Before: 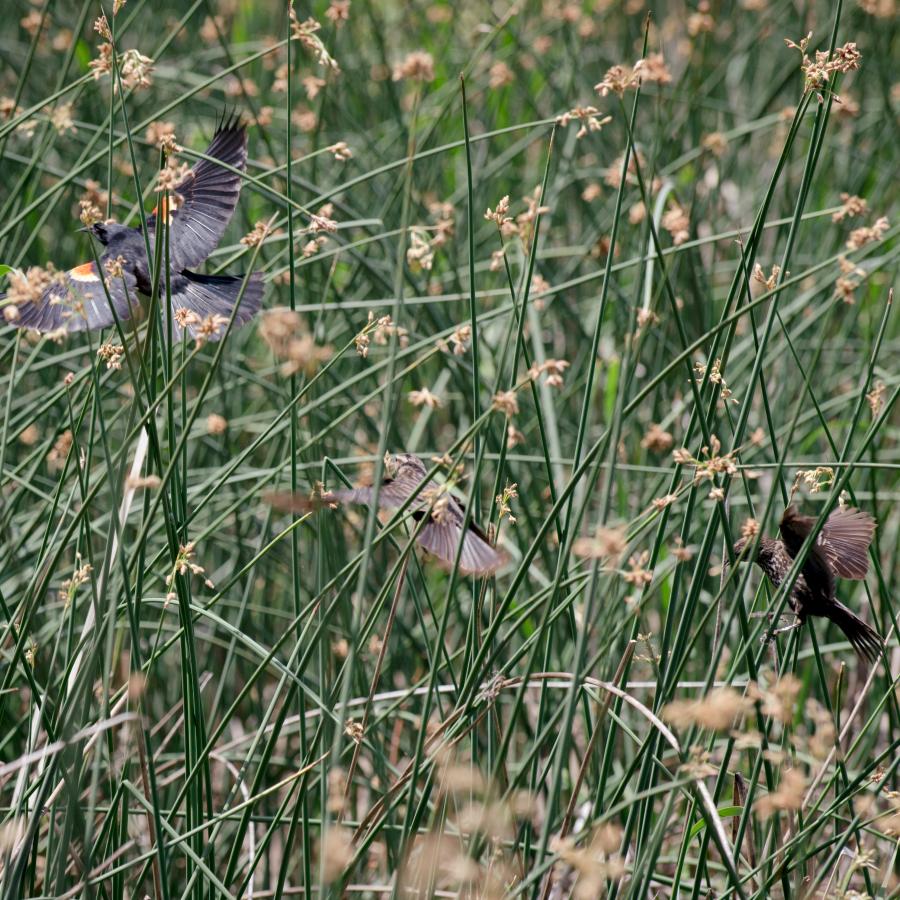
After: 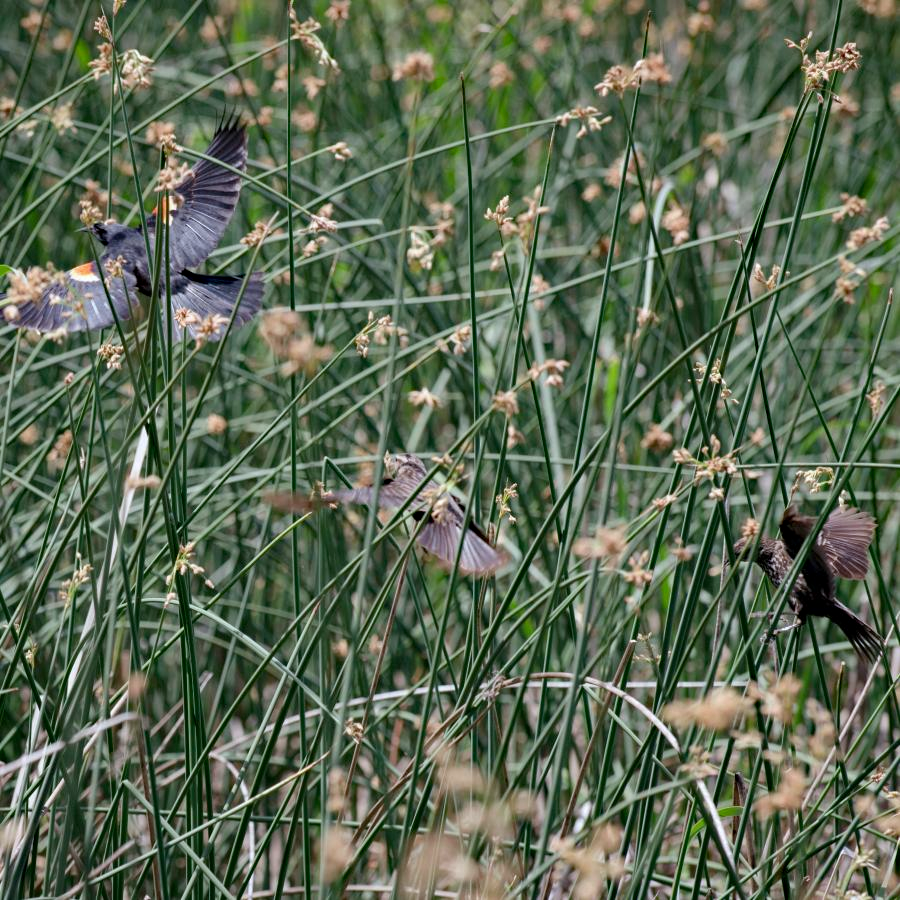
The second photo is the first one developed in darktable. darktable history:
haze removal: compatibility mode true, adaptive false
white balance: red 0.974, blue 1.044
